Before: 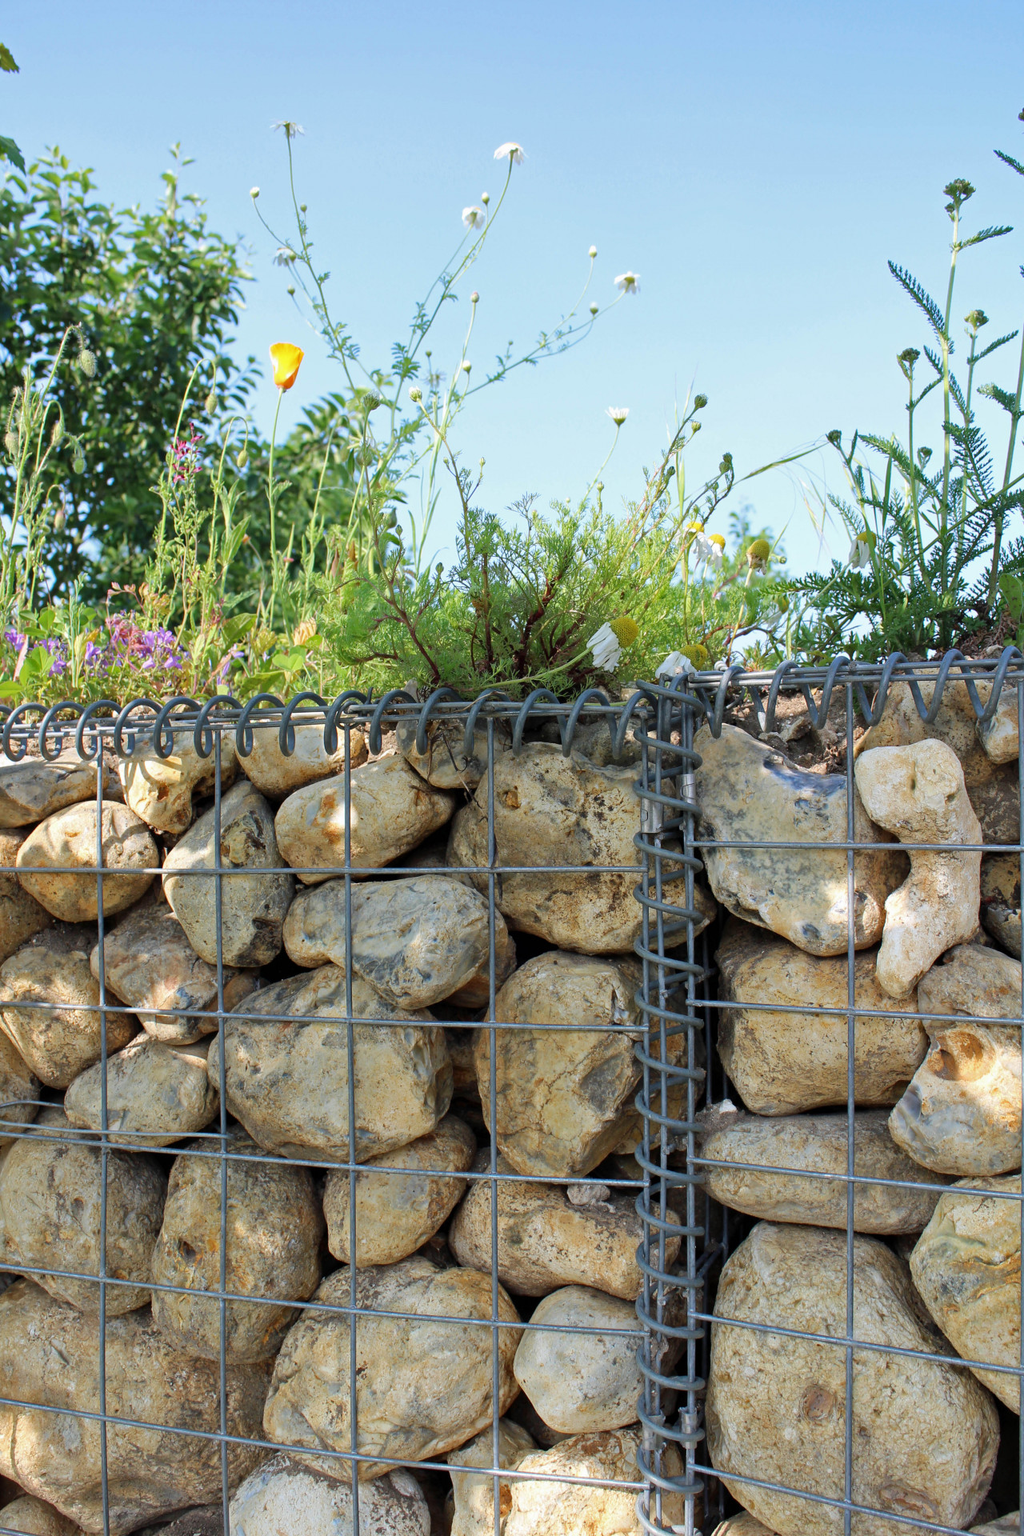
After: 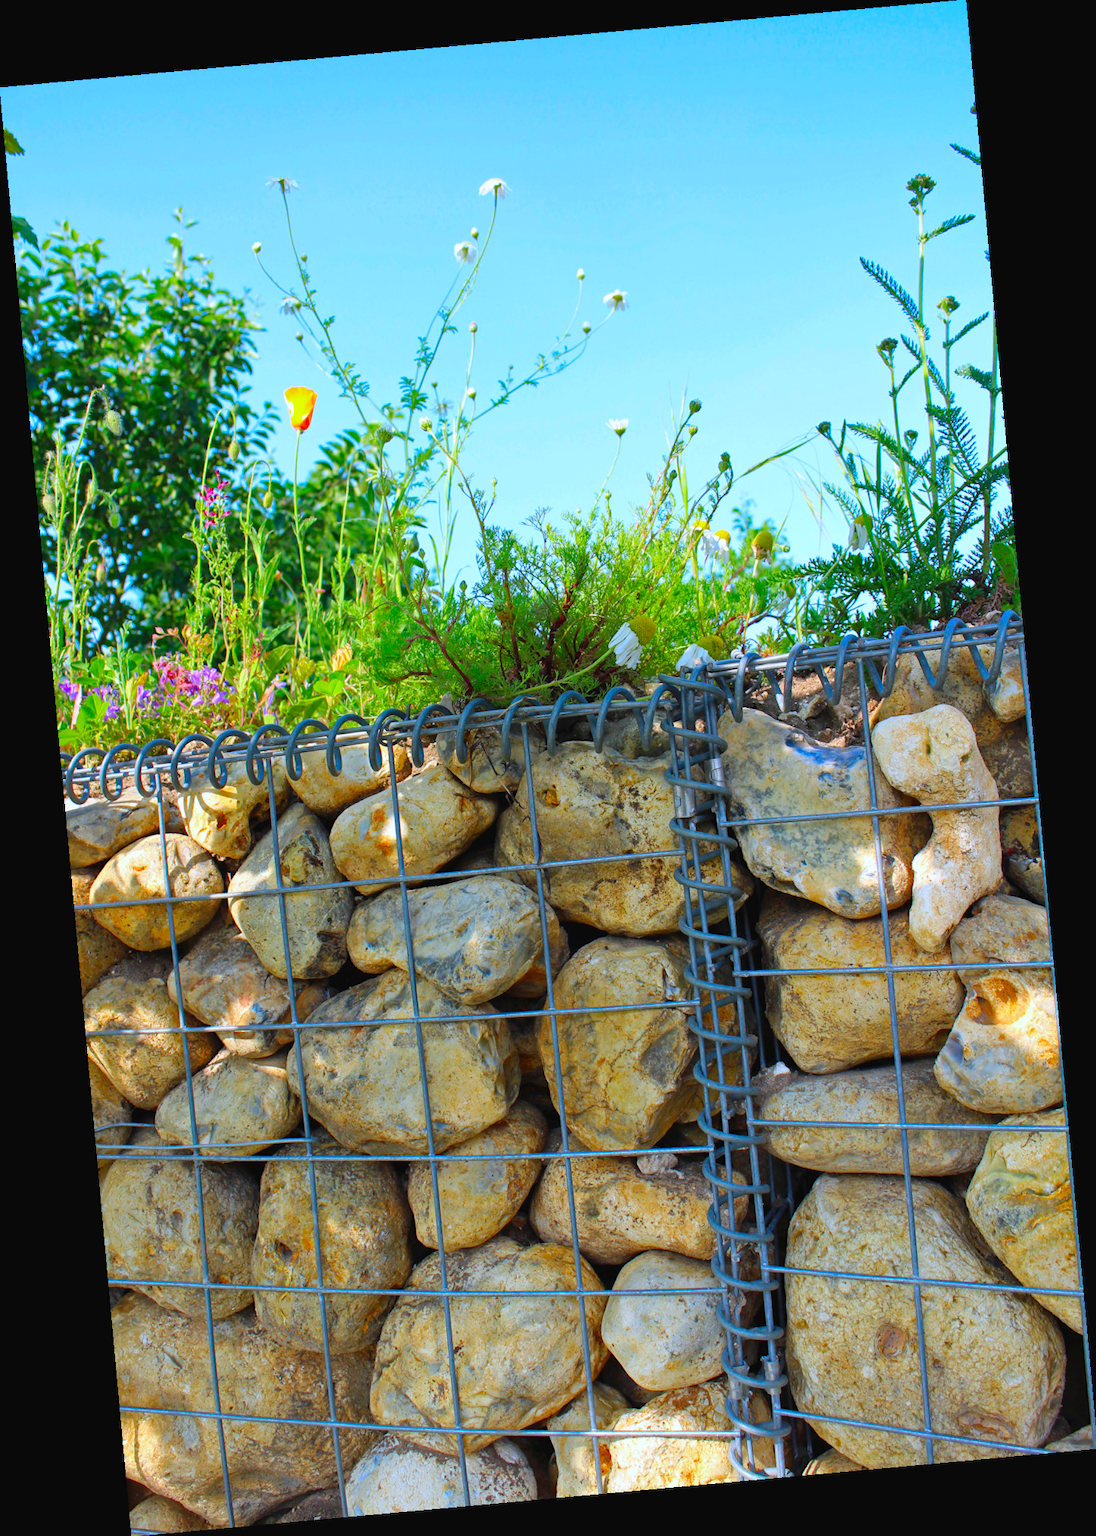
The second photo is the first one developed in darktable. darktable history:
exposure: black level correction -0.003, exposure 0.04 EV, compensate highlight preservation false
color correction: saturation 1.8
rotate and perspective: rotation -5.2°, automatic cropping off
white balance: red 0.974, blue 1.044
